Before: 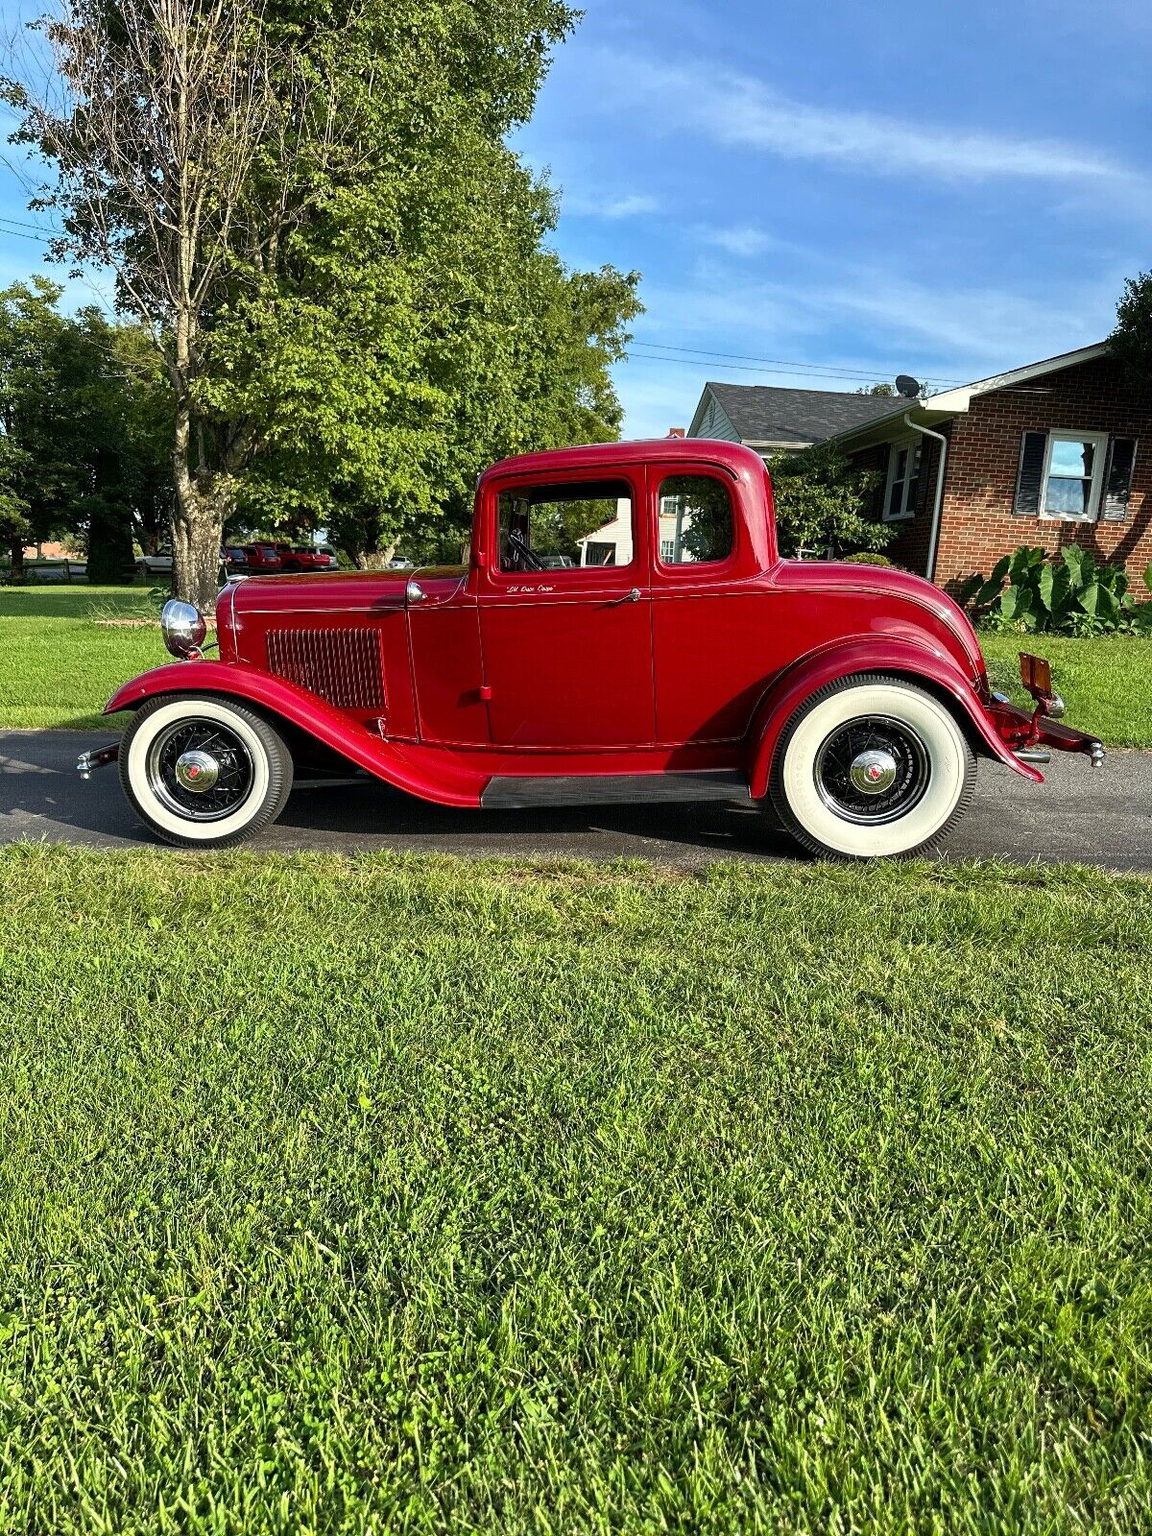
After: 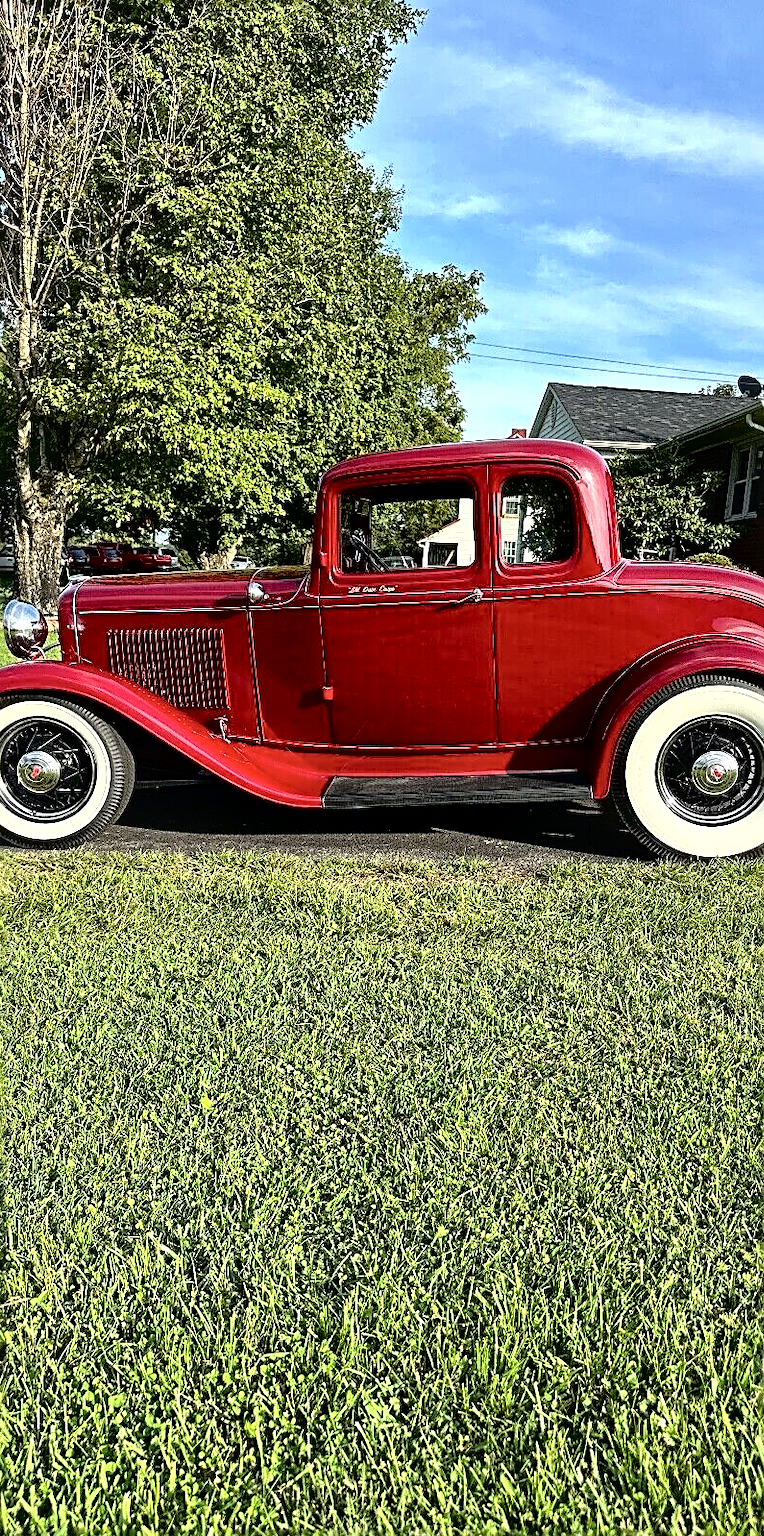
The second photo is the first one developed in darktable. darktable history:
crop and rotate: left 13.807%, right 19.779%
tone curve: curves: ch0 [(0, 0) (0.003, 0.033) (0.011, 0.033) (0.025, 0.036) (0.044, 0.039) (0.069, 0.04) (0.1, 0.043) (0.136, 0.052) (0.177, 0.085) (0.224, 0.14) (0.277, 0.225) (0.335, 0.333) (0.399, 0.419) (0.468, 0.51) (0.543, 0.603) (0.623, 0.713) (0.709, 0.808) (0.801, 0.901) (0.898, 0.98) (1, 1)], color space Lab, independent channels, preserve colors none
local contrast: mode bilateral grid, contrast 20, coarseness 51, detail 172%, midtone range 0.2
sharpen: radius 2.532, amount 0.63
